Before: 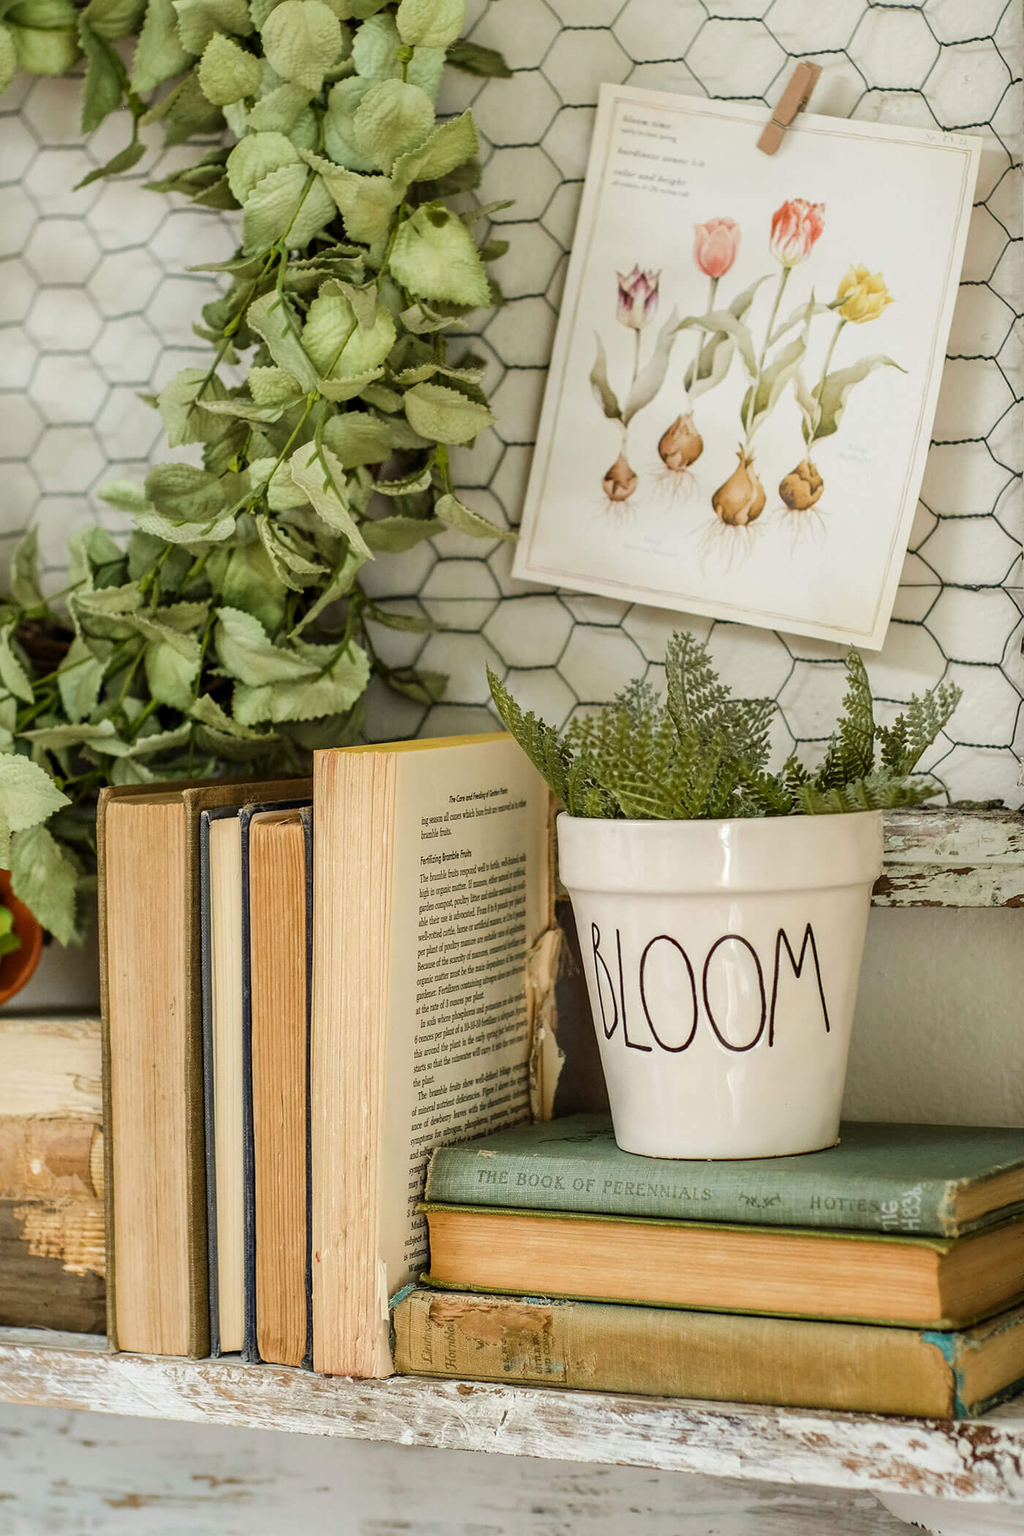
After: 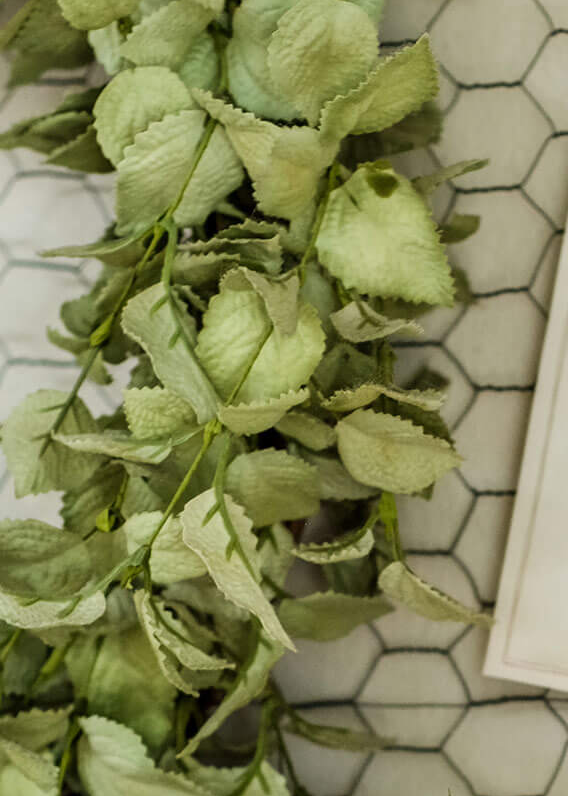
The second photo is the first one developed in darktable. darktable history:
crop: left 15.452%, top 5.459%, right 43.956%, bottom 56.62%
